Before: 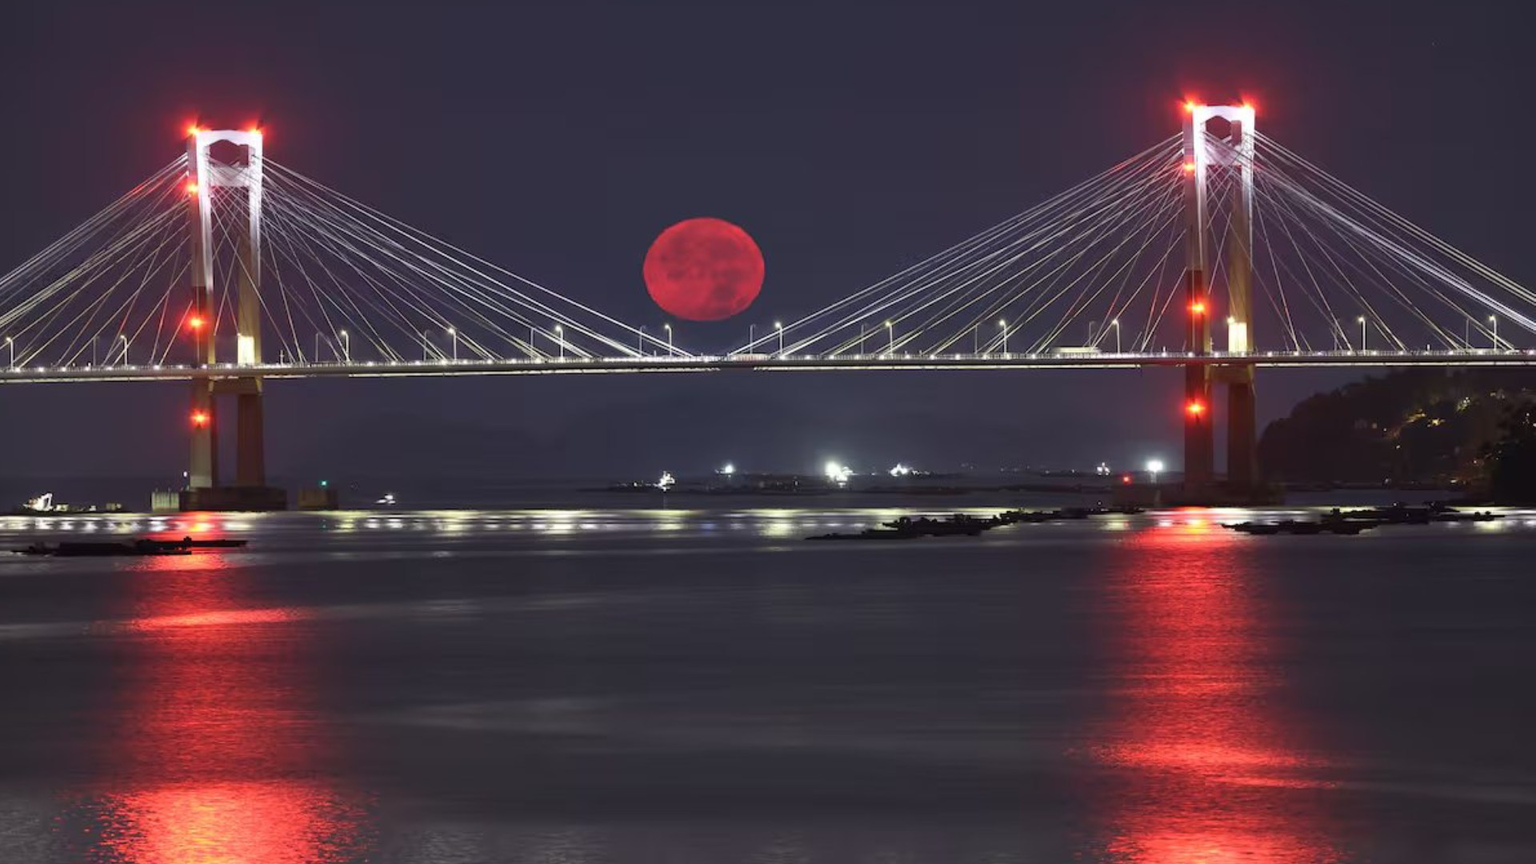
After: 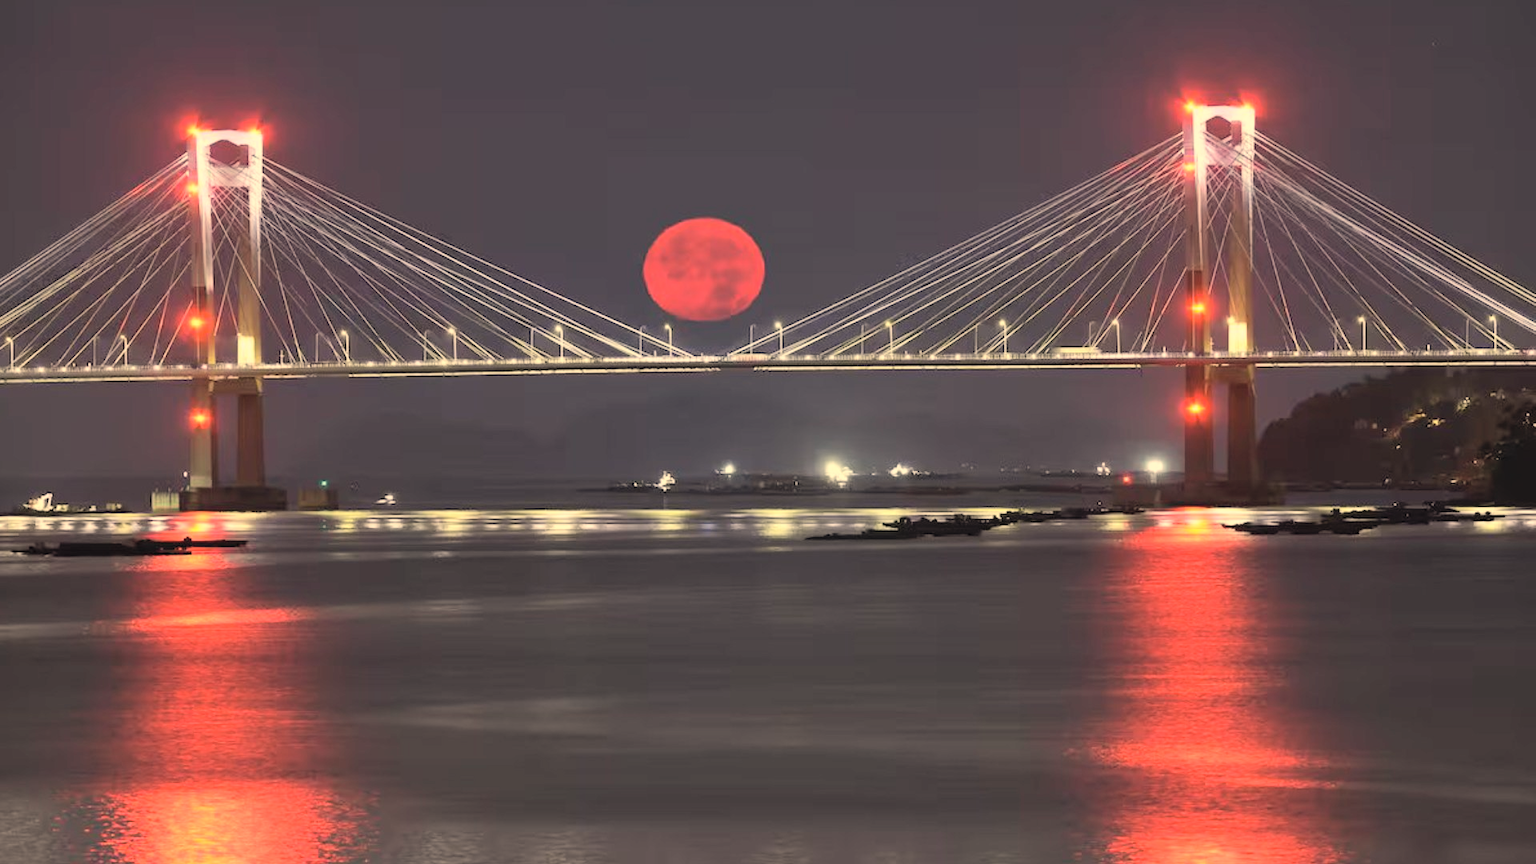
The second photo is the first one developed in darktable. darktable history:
white balance: red 1.123, blue 0.83
tone equalizer: -8 EV -0.417 EV, -7 EV -0.389 EV, -6 EV -0.333 EV, -5 EV -0.222 EV, -3 EV 0.222 EV, -2 EV 0.333 EV, -1 EV 0.389 EV, +0 EV 0.417 EV, edges refinement/feathering 500, mask exposure compensation -1.57 EV, preserve details no
global tonemap: drago (0.7, 100)
